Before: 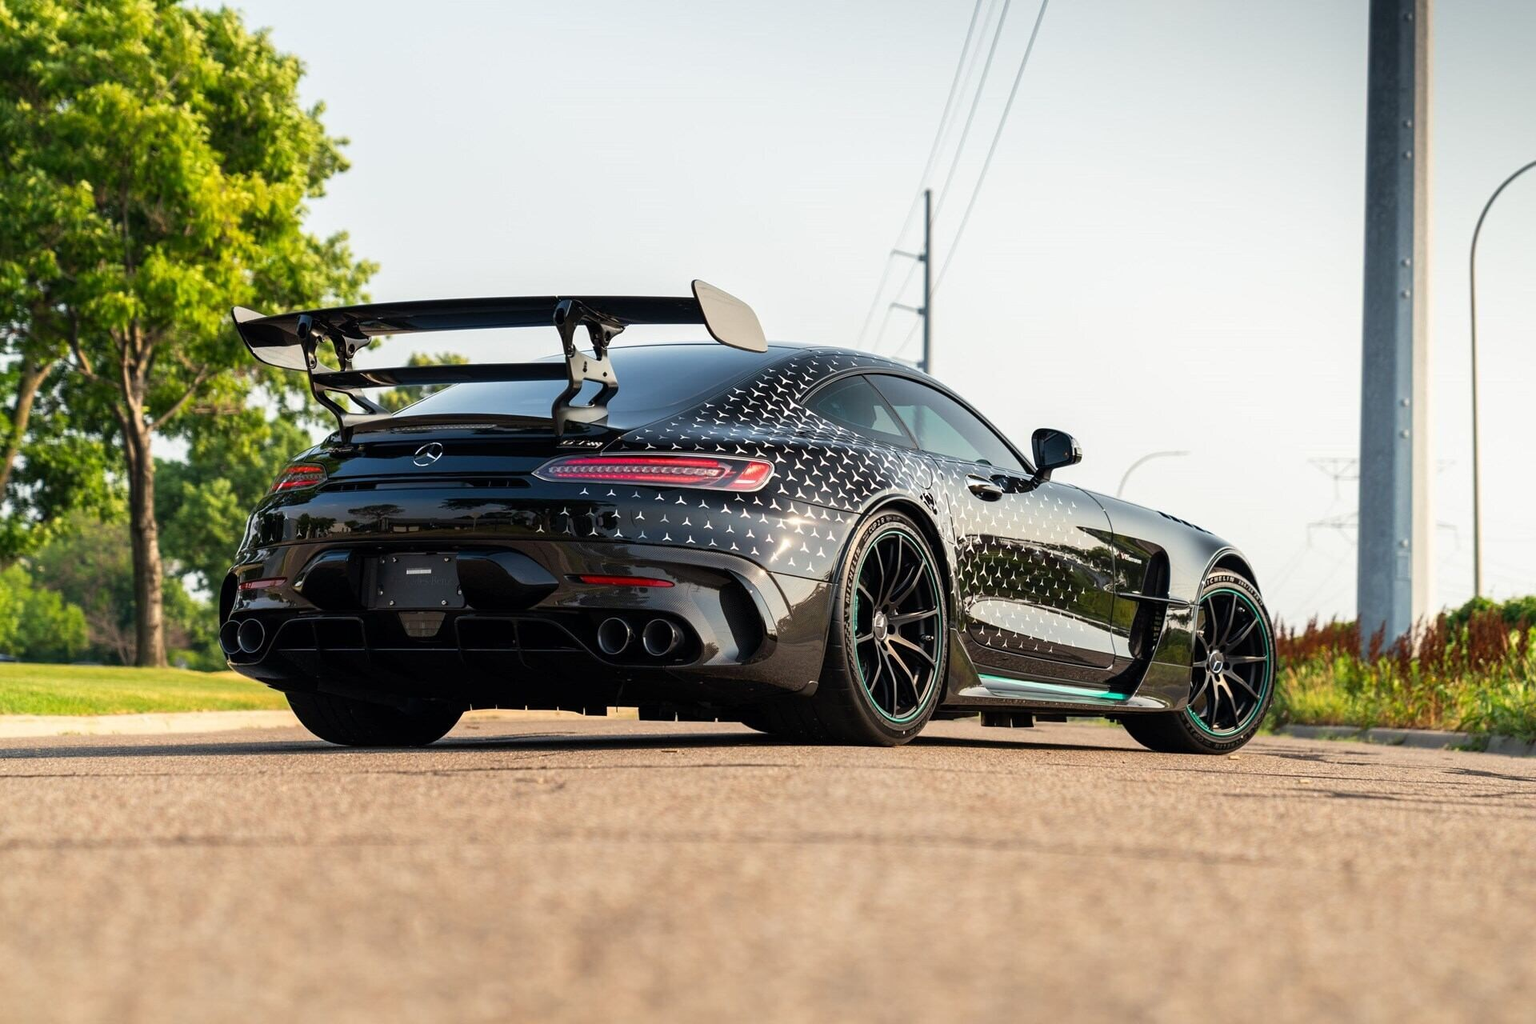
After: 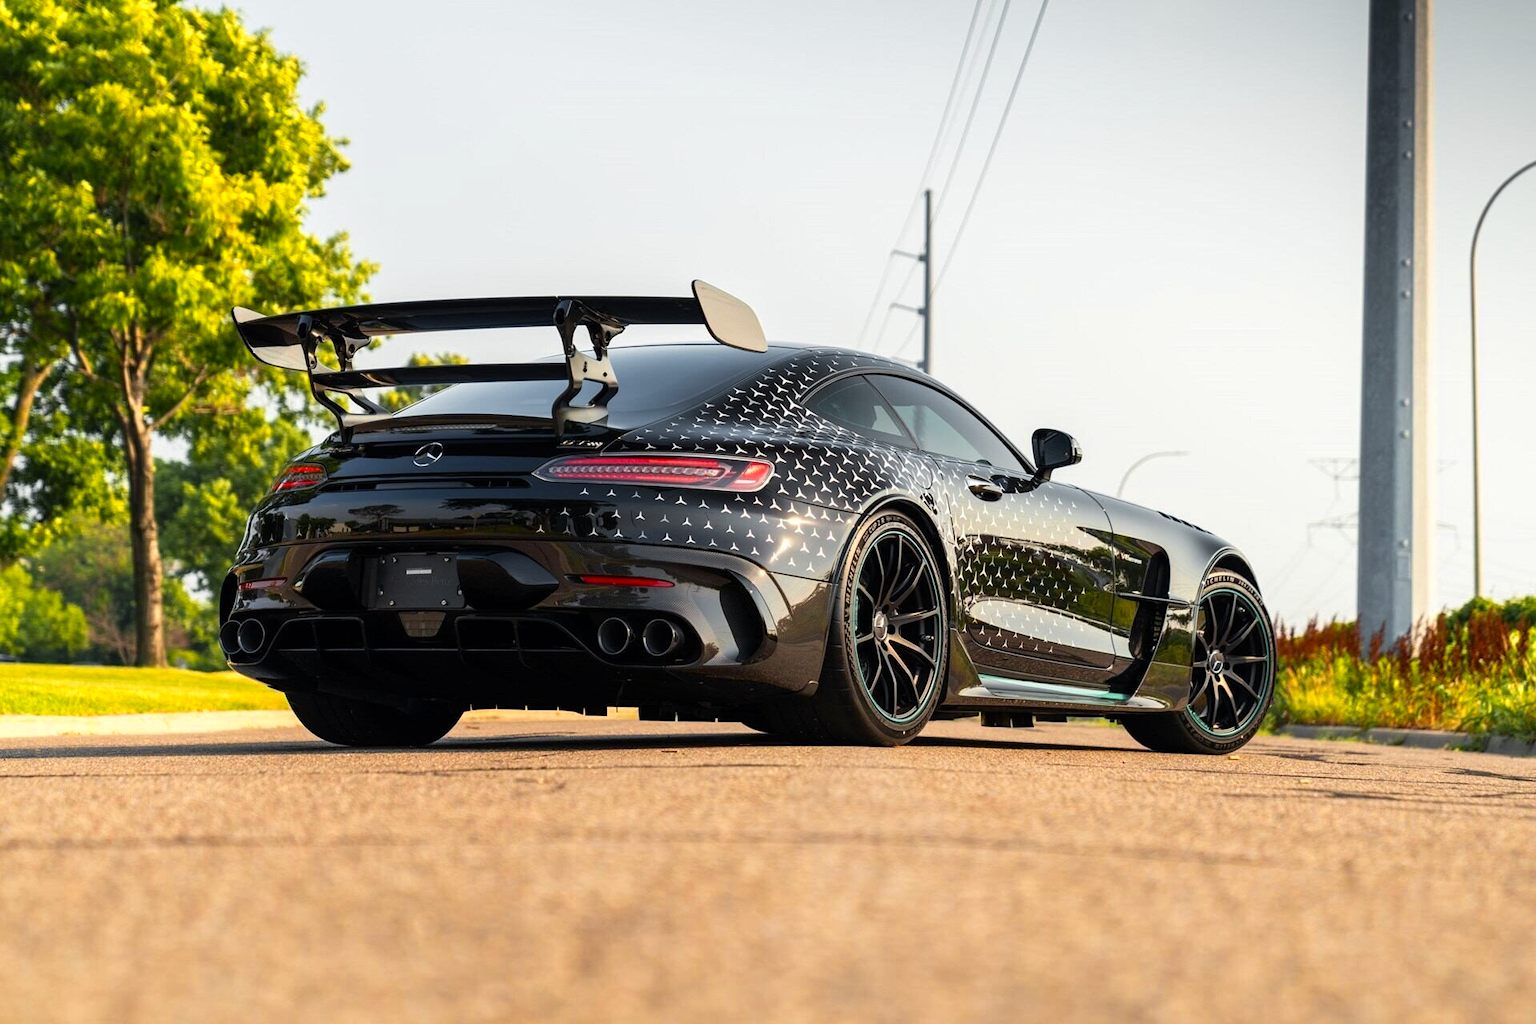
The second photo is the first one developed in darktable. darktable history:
color zones: curves: ch0 [(0, 0.511) (0.143, 0.531) (0.286, 0.56) (0.429, 0.5) (0.571, 0.5) (0.714, 0.5) (0.857, 0.5) (1, 0.5)]; ch1 [(0, 0.525) (0.143, 0.705) (0.286, 0.715) (0.429, 0.35) (0.571, 0.35) (0.714, 0.35) (0.857, 0.4) (1, 0.4)]; ch2 [(0, 0.572) (0.143, 0.512) (0.286, 0.473) (0.429, 0.45) (0.571, 0.5) (0.714, 0.5) (0.857, 0.518) (1, 0.518)]
